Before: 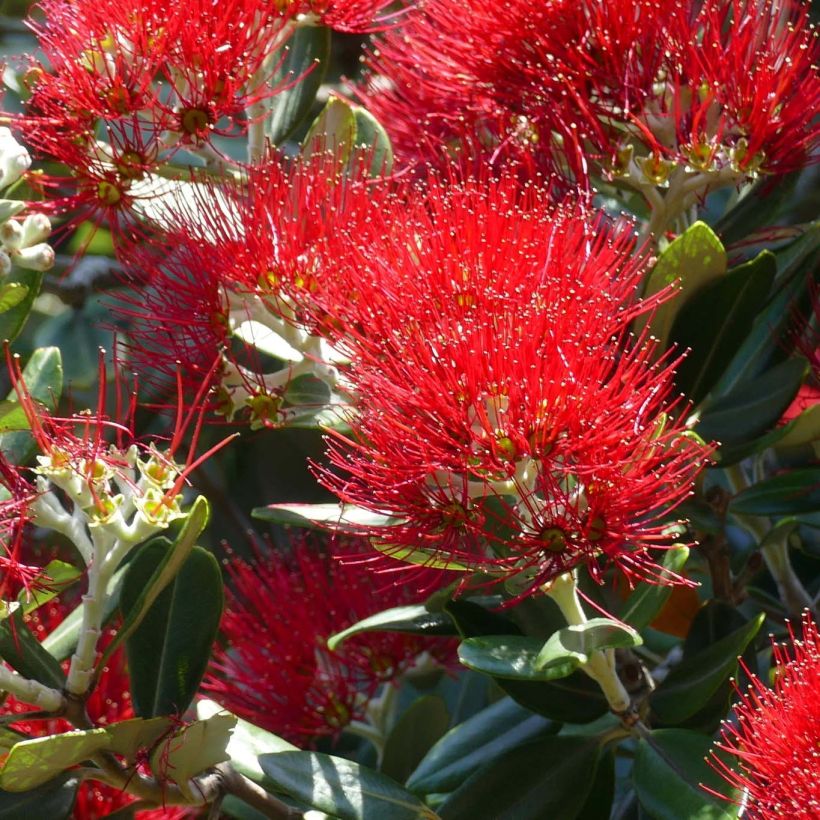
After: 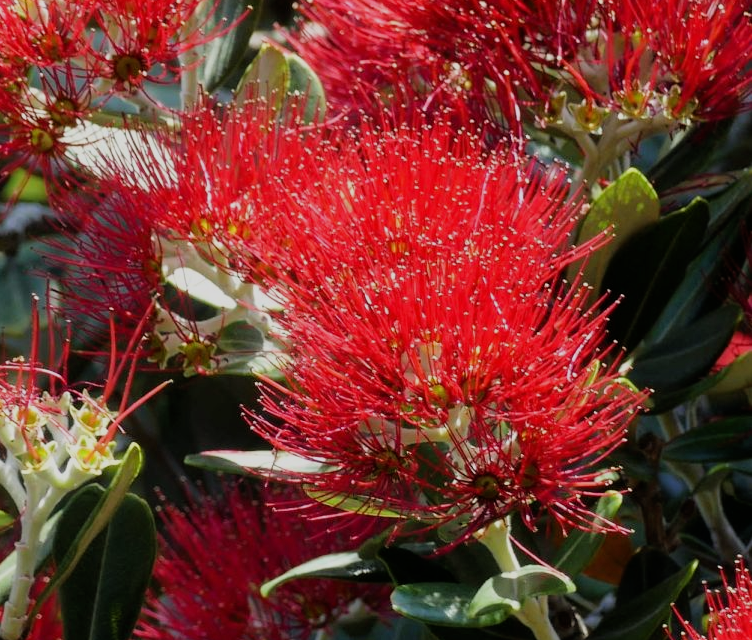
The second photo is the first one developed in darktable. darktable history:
crop: left 8.215%, top 6.581%, bottom 15.328%
filmic rgb: black relative exposure -7.65 EV, white relative exposure 4.56 EV, hardness 3.61, contrast 1.054
